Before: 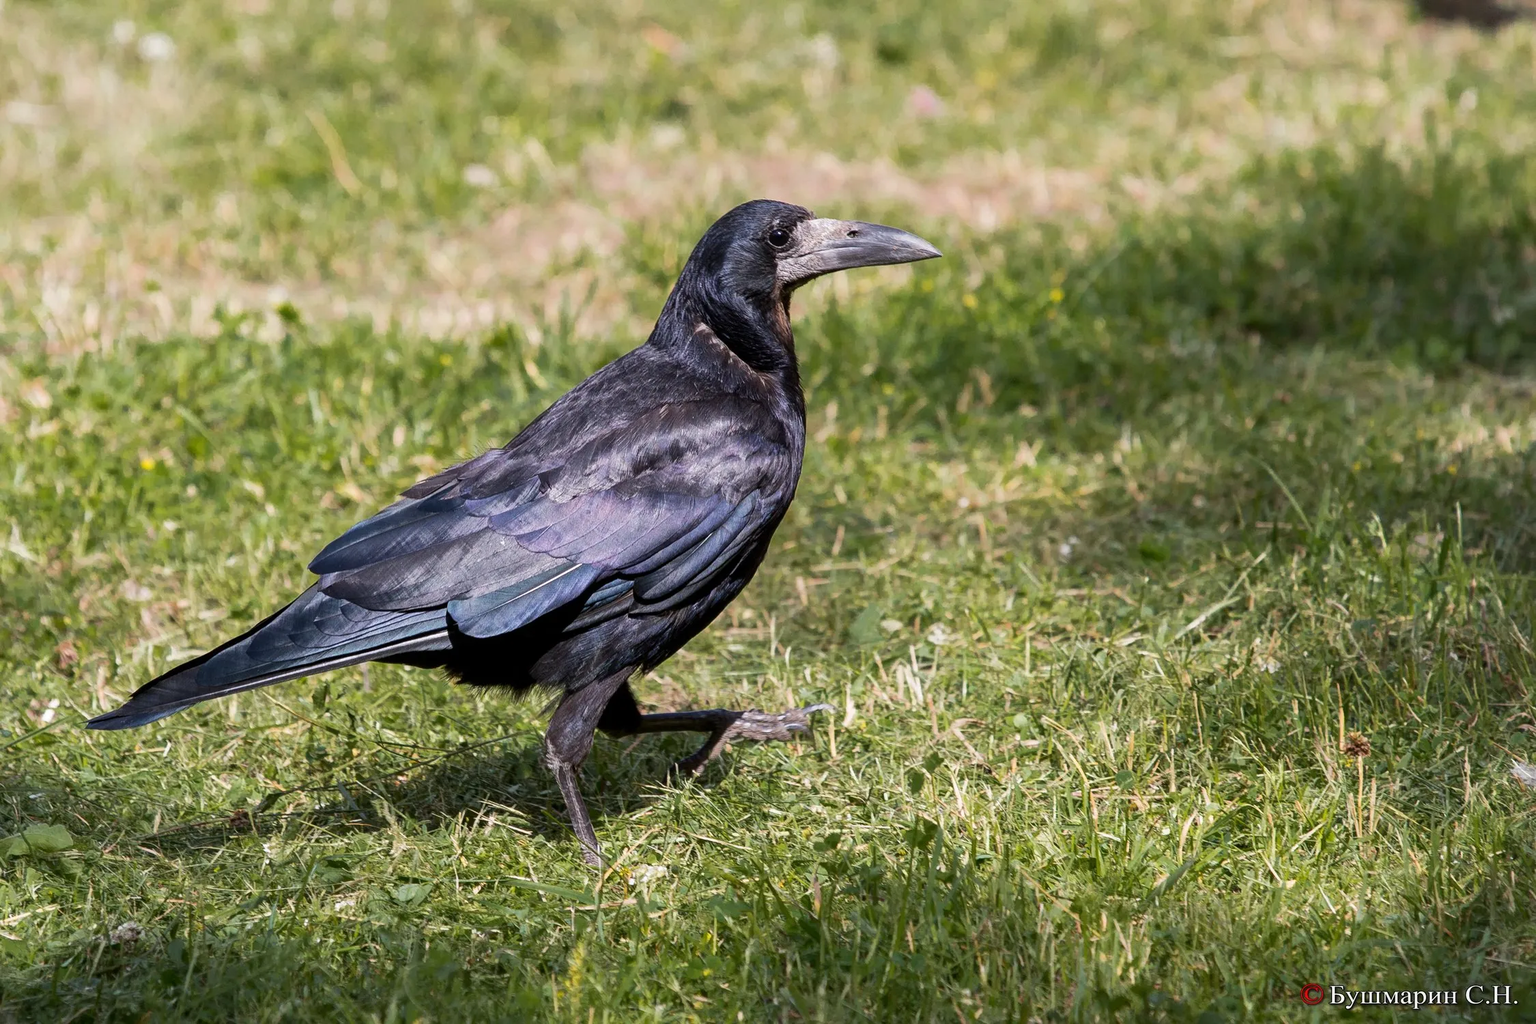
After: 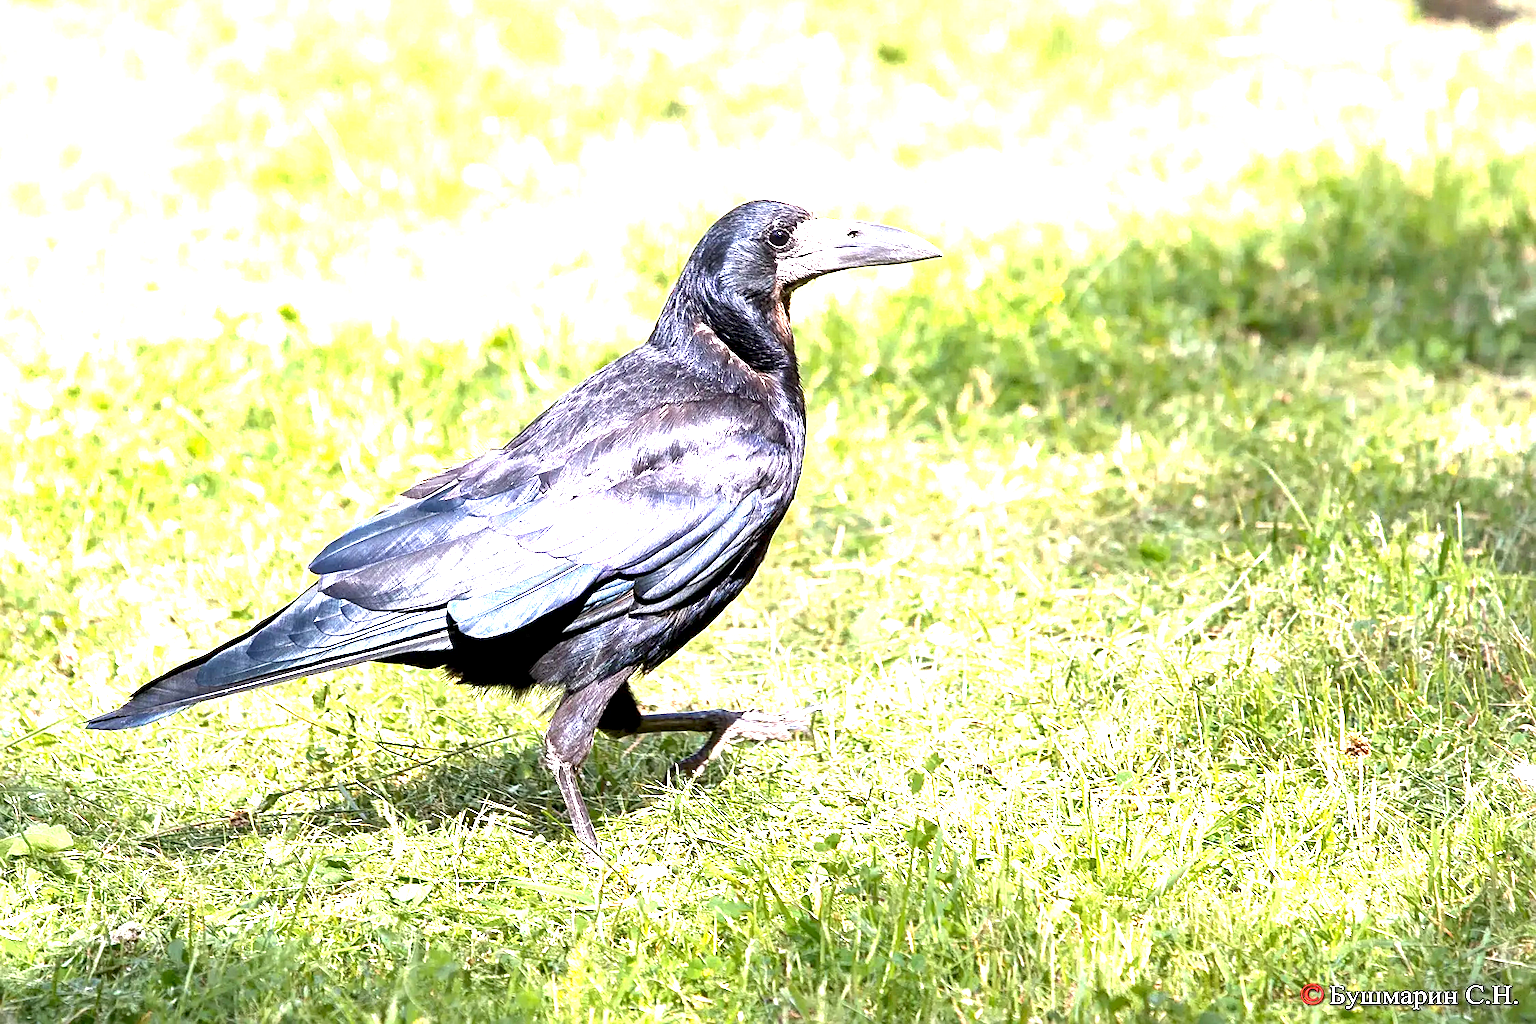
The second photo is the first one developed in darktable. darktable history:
sharpen: on, module defaults
exposure: black level correction 0.001, exposure 2.509 EV, compensate highlight preservation false
